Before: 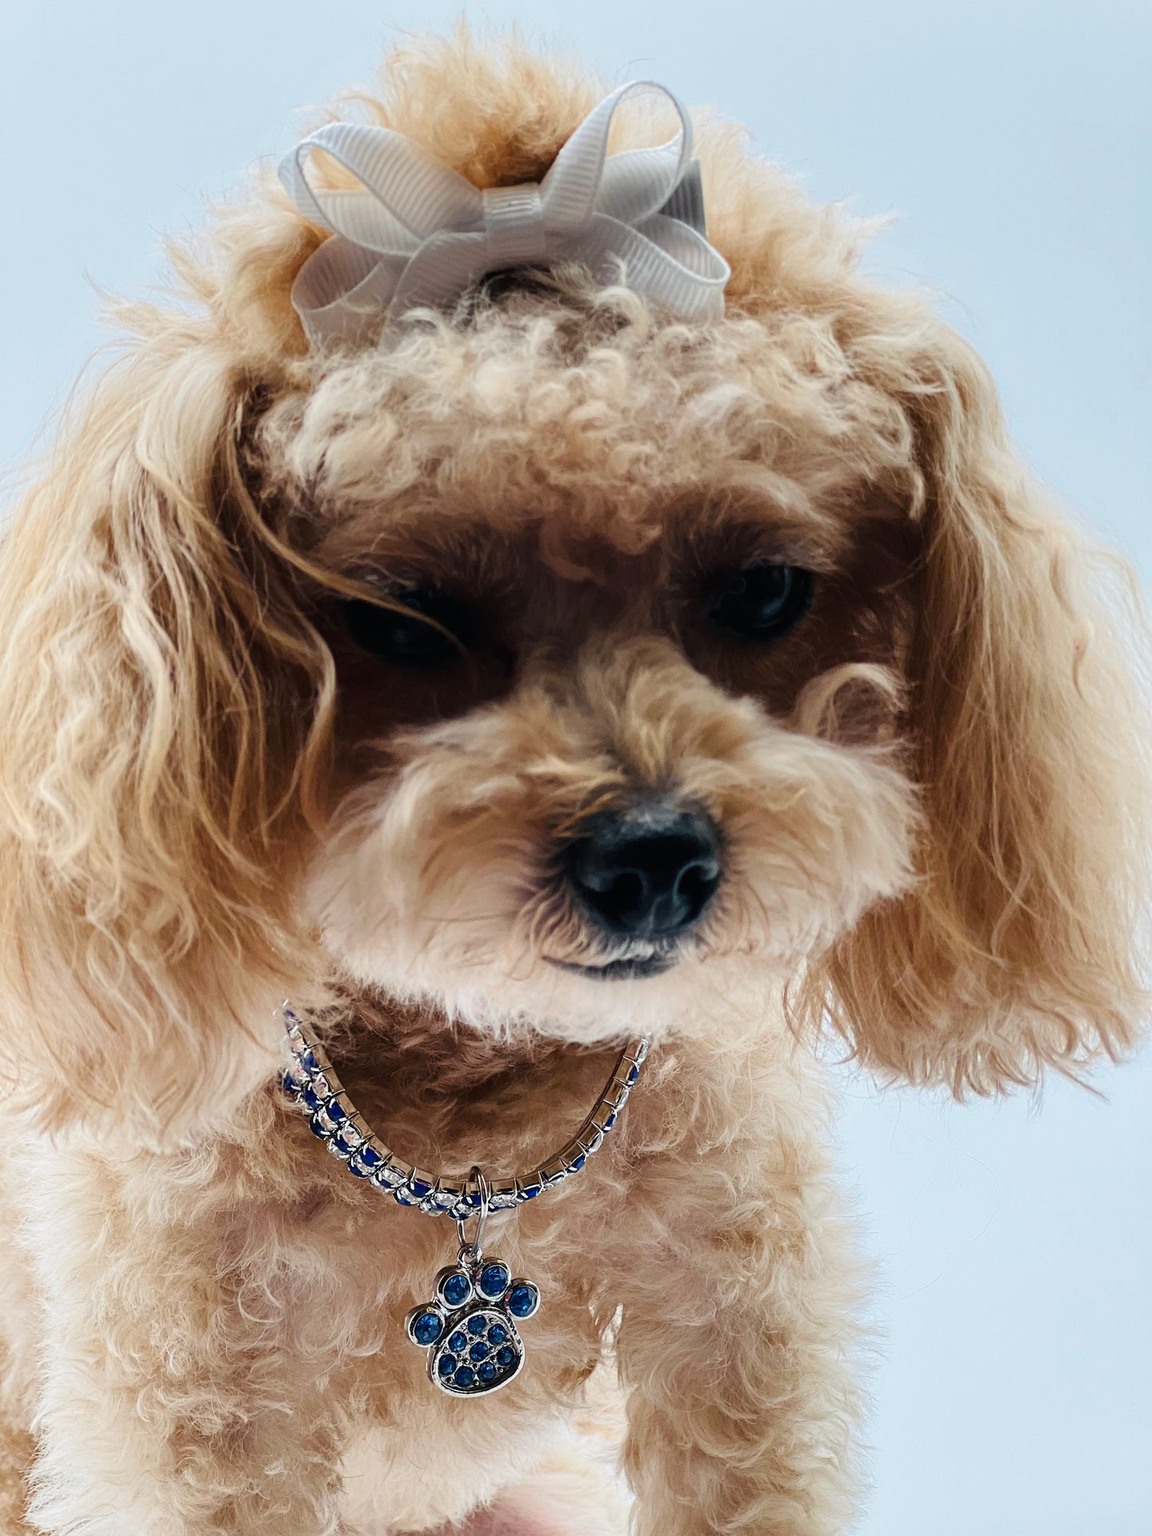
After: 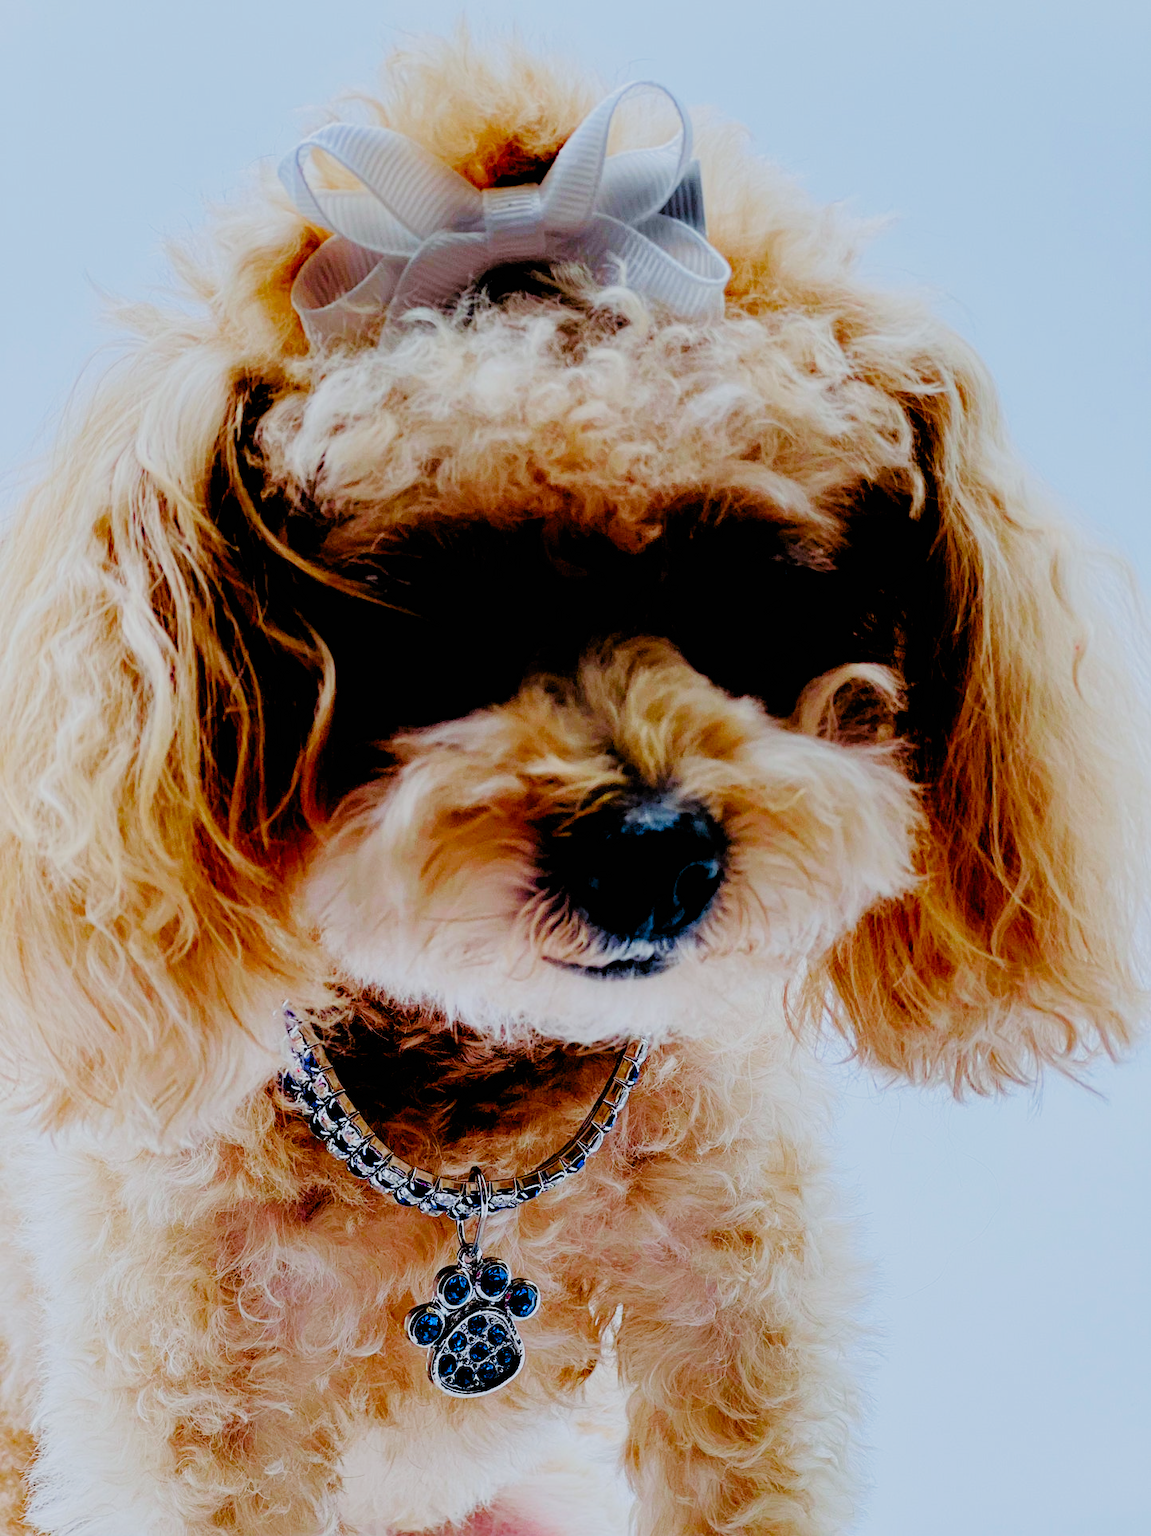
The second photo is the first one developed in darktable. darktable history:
white balance: red 0.954, blue 1.079
color correction: saturation 1.8
filmic rgb: black relative exposure -2.85 EV, white relative exposure 4.56 EV, hardness 1.77, contrast 1.25, preserve chrominance no, color science v5 (2021)
